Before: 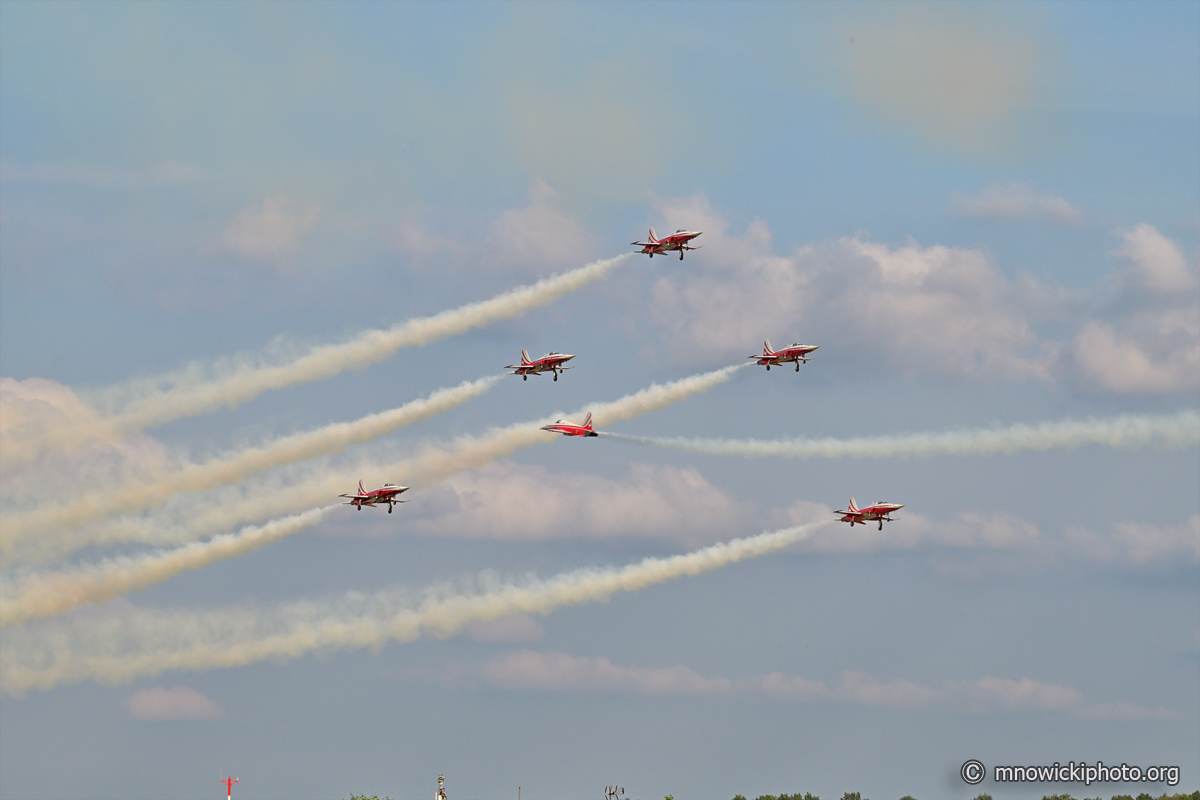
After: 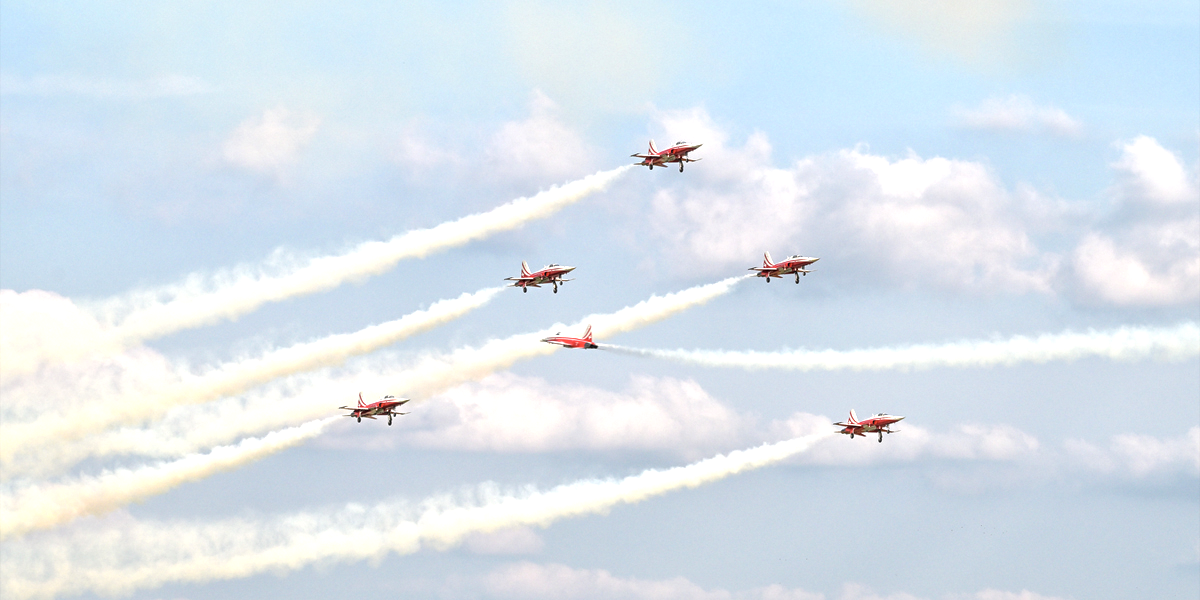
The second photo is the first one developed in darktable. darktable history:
local contrast: detail 130%
contrast brightness saturation: saturation -0.17
crop: top 11.038%, bottom 13.962%
exposure: black level correction 0, exposure 1.1 EV, compensate highlight preservation false
